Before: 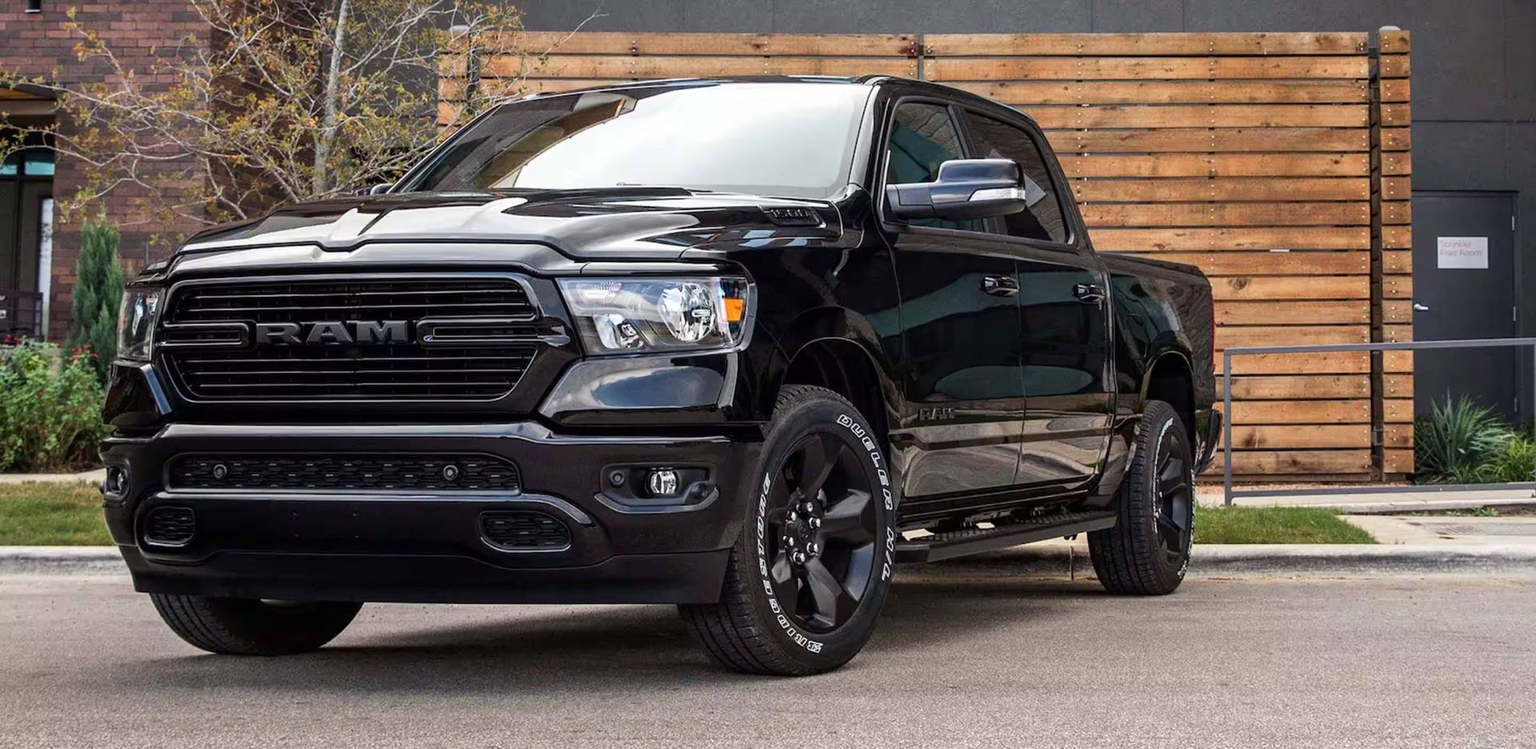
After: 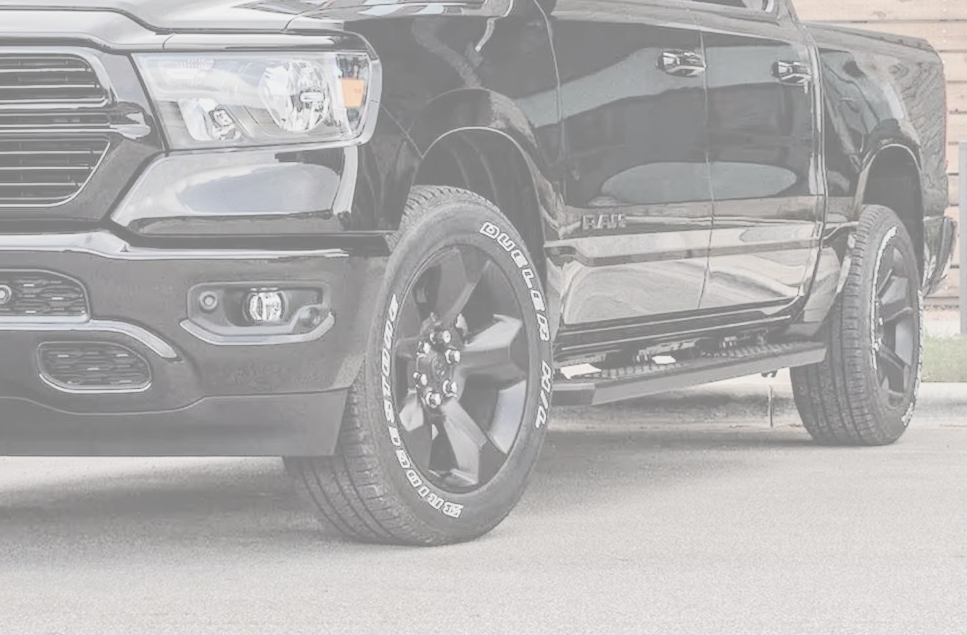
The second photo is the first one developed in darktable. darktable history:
tone equalizer: -8 EV 0.03 EV, -7 EV -0.007 EV, -6 EV 0.038 EV, -5 EV 0.036 EV, -4 EV 0.3 EV, -3 EV 0.637 EV, -2 EV 0.561 EV, -1 EV 0.179 EV, +0 EV 0.05 EV
crop and rotate: left 29.233%, top 31.371%, right 19.854%
tone curve: curves: ch0 [(0, 0) (0.126, 0.086) (0.338, 0.327) (0.494, 0.55) (0.703, 0.762) (1, 1)]; ch1 [(0, 0) (0.346, 0.324) (0.45, 0.431) (0.5, 0.5) (0.522, 0.517) (0.55, 0.578) (1, 1)]; ch2 [(0, 0) (0.44, 0.424) (0.501, 0.499) (0.554, 0.563) (0.622, 0.667) (0.707, 0.746) (1, 1)], color space Lab, linked channels, preserve colors none
contrast brightness saturation: contrast -0.316, brightness 0.737, saturation -0.799
